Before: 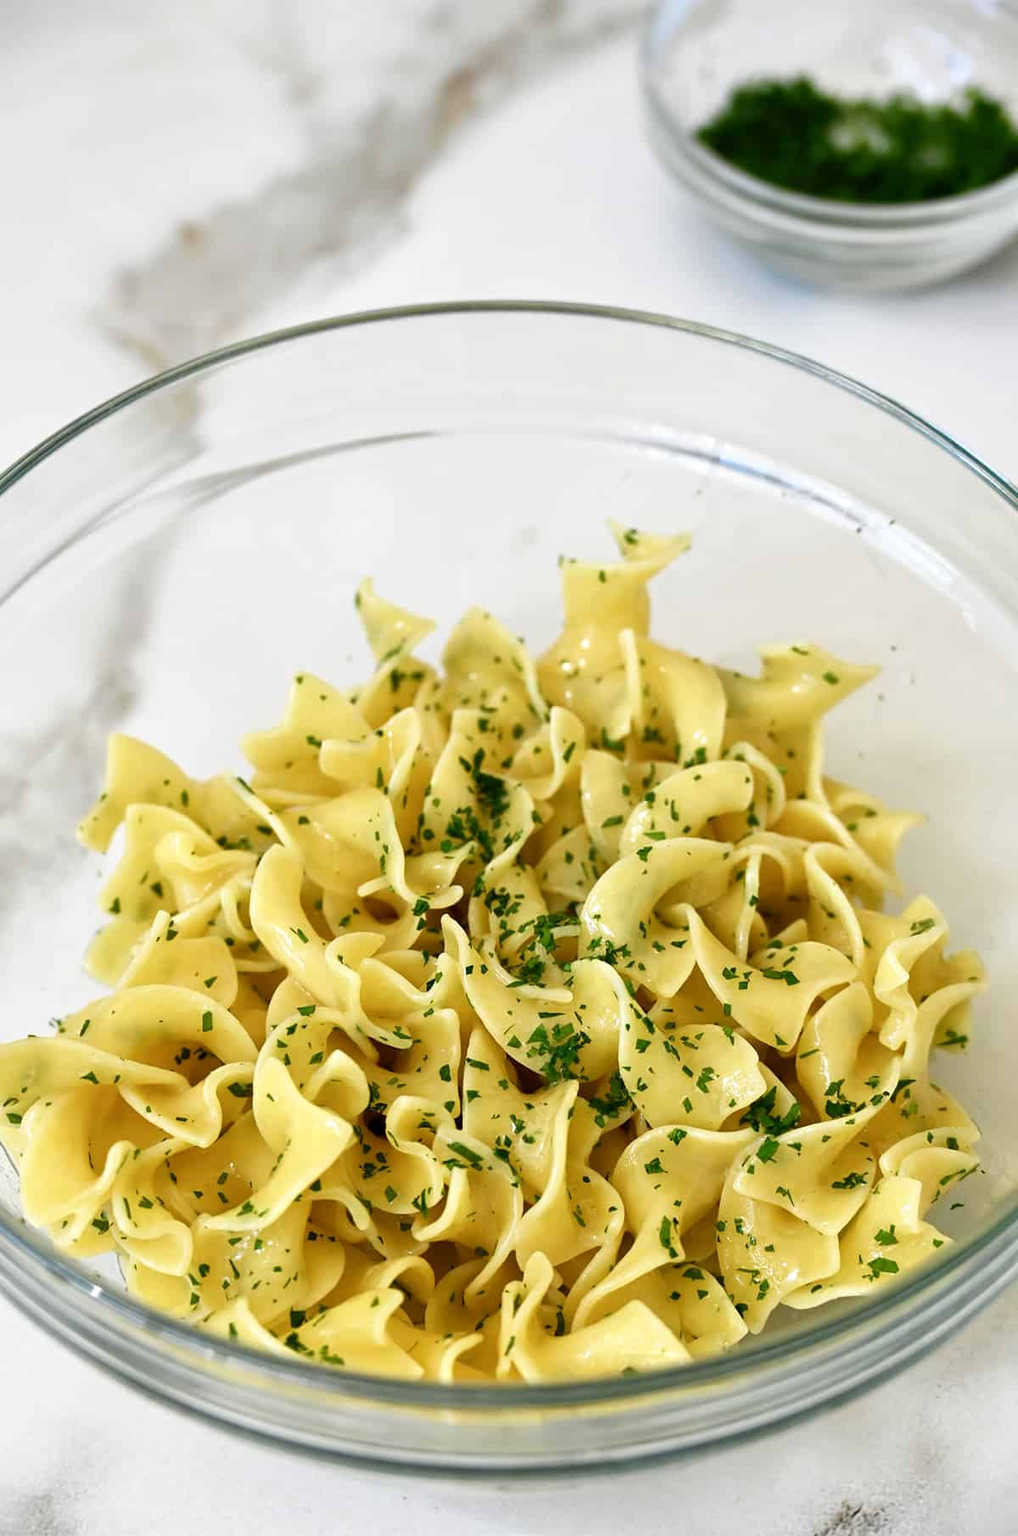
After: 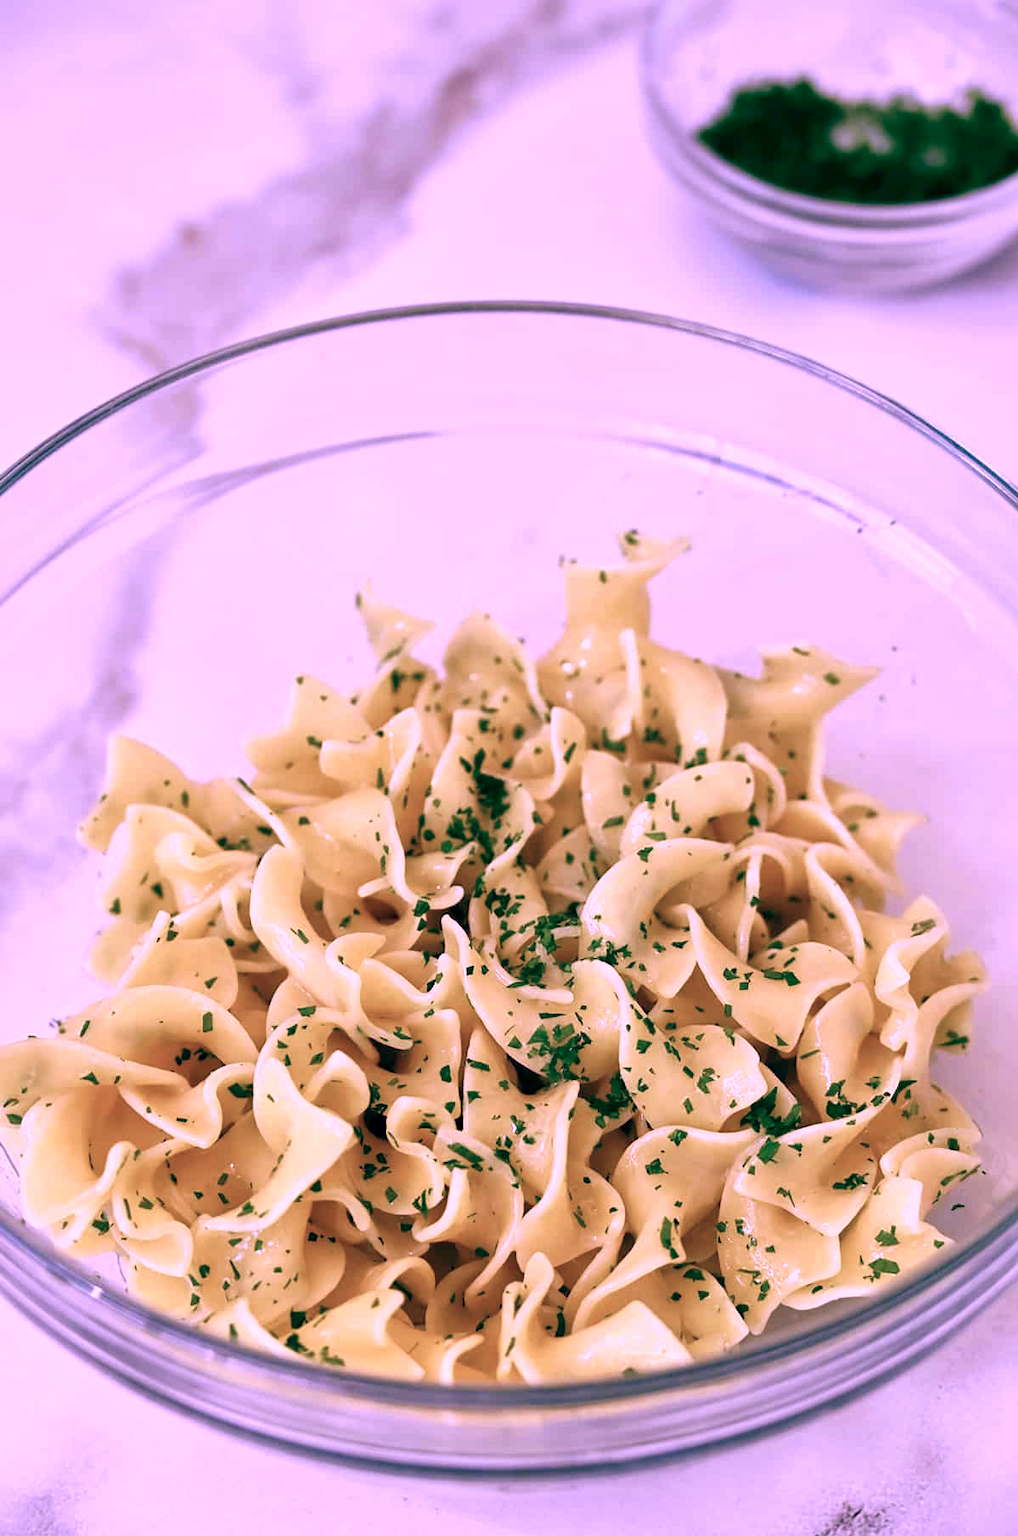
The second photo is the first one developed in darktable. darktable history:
local contrast: mode bilateral grid, contrast 20, coarseness 50, detail 120%, midtone range 0.2
color balance: mode lift, gamma, gain (sRGB), lift [1, 0.69, 1, 1], gamma [1, 1.482, 1, 1], gain [1, 1, 1, 0.802]
color calibration: illuminant custom, x 0.379, y 0.481, temperature 4443.07 K
